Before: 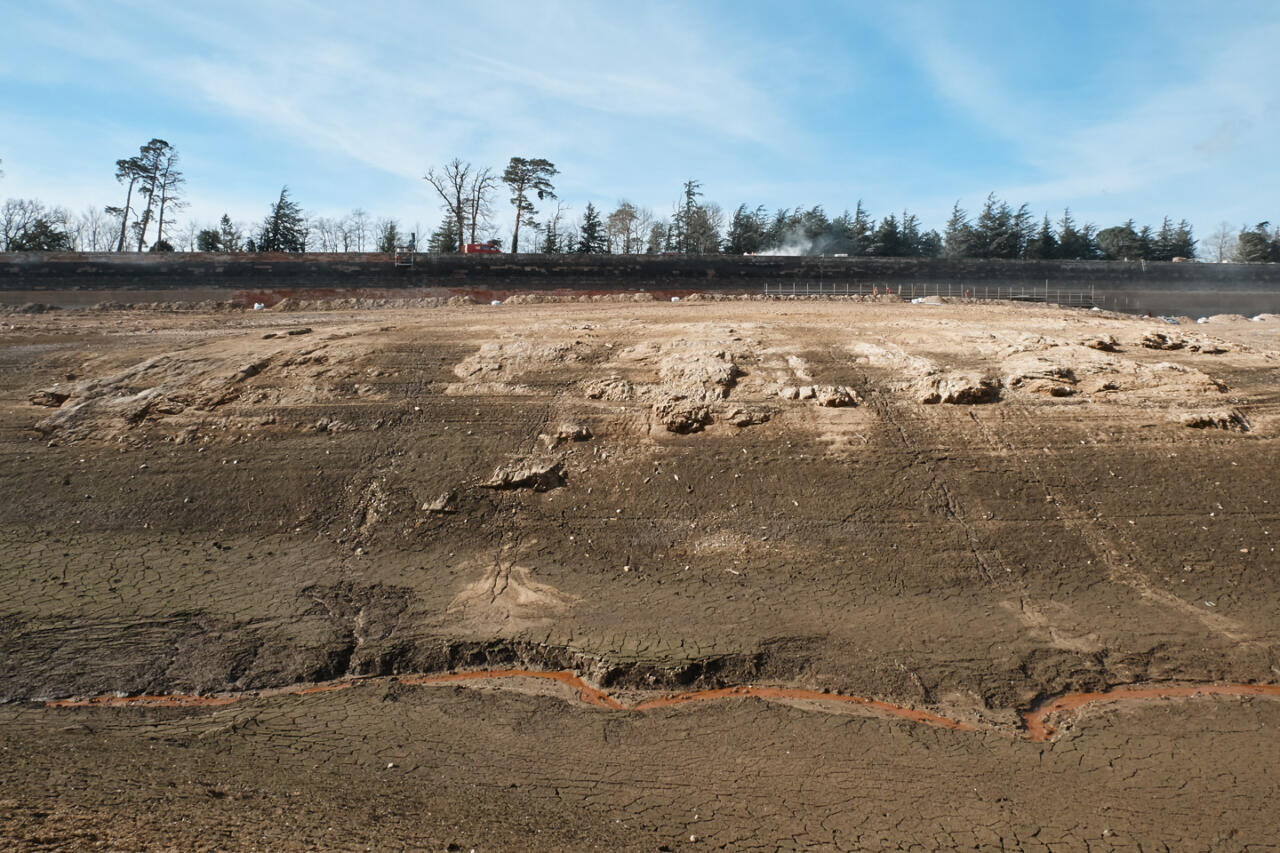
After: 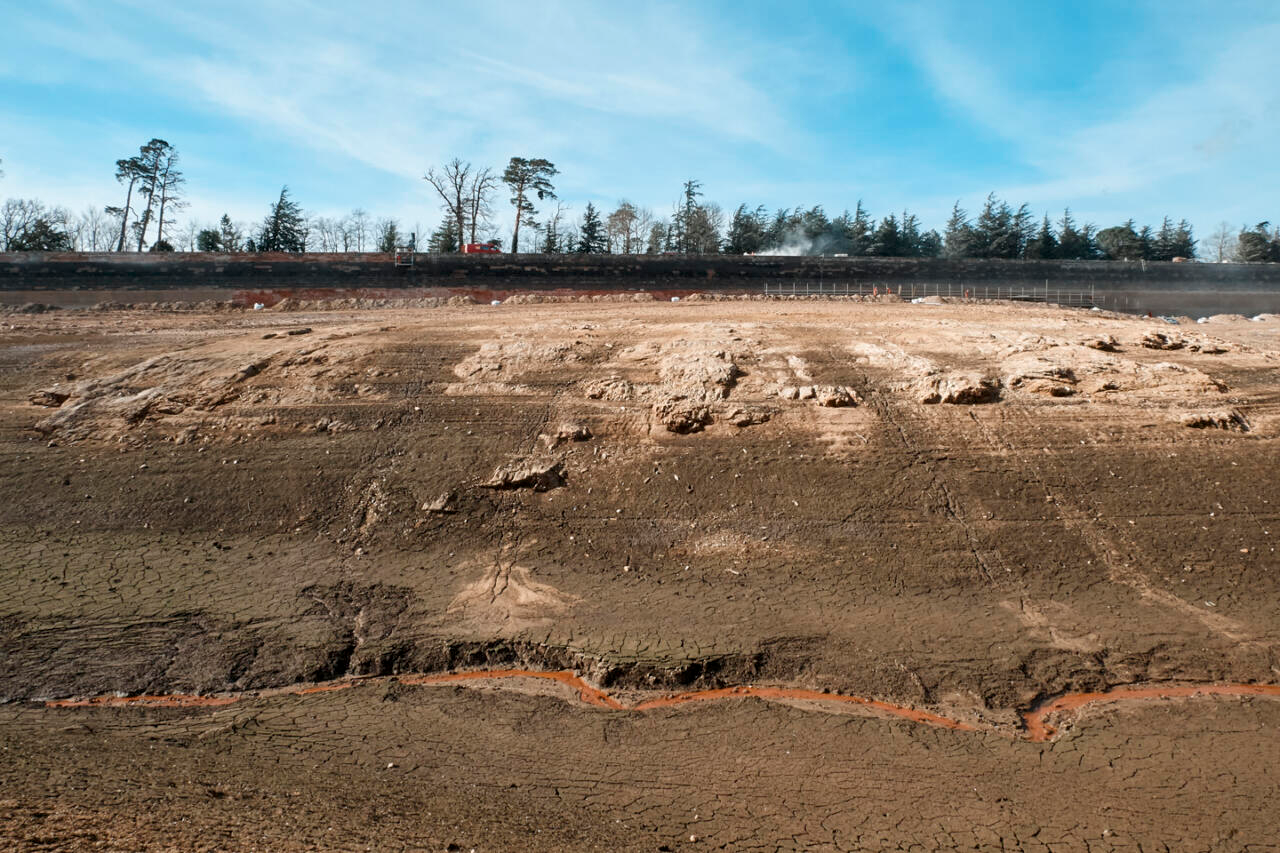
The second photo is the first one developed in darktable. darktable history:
exposure: compensate highlight preservation false
local contrast: highlights 100%, shadows 100%, detail 120%, midtone range 0.2
